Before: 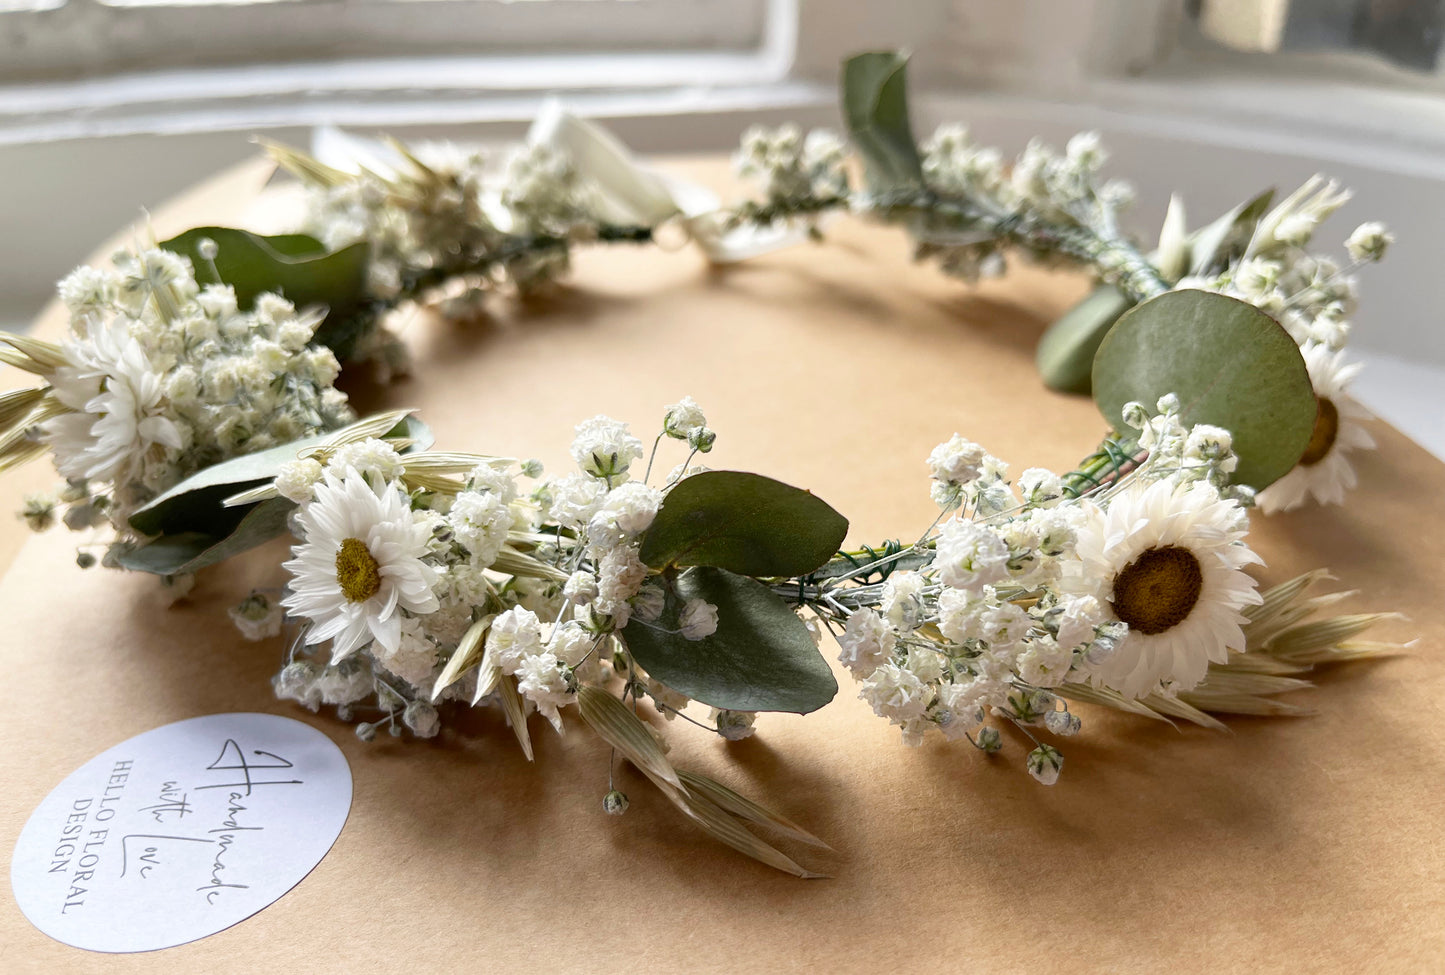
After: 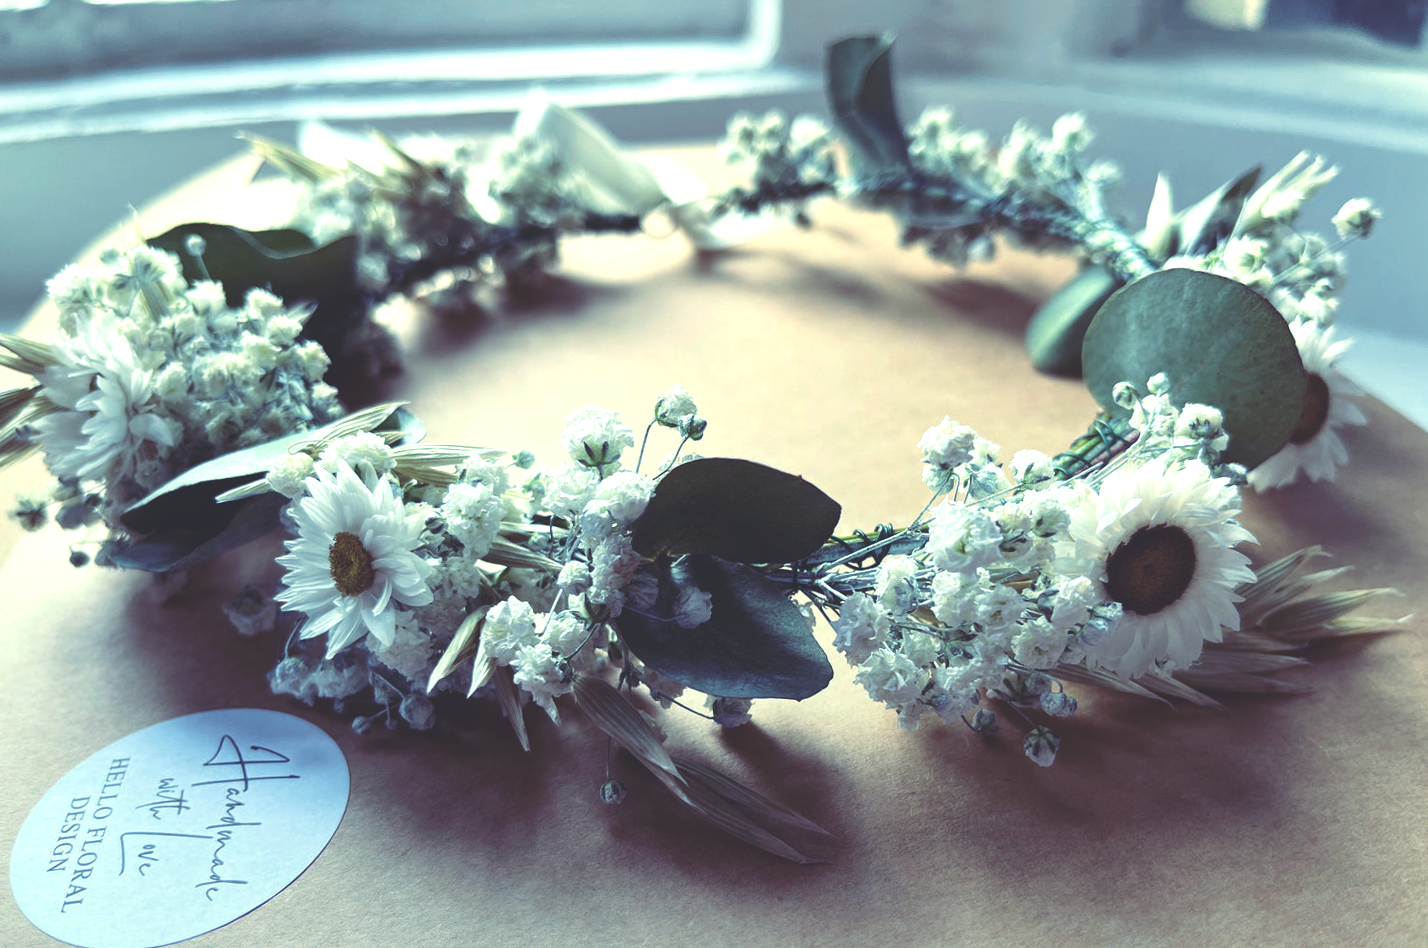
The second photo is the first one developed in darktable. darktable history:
rotate and perspective: rotation -1°, crop left 0.011, crop right 0.989, crop top 0.025, crop bottom 0.975
graduated density: rotation -180°, offset 27.42
crop: bottom 0.071%
tone equalizer: -8 EV -0.417 EV, -7 EV -0.389 EV, -6 EV -0.333 EV, -5 EV -0.222 EV, -3 EV 0.222 EV, -2 EV 0.333 EV, -1 EV 0.389 EV, +0 EV 0.417 EV, edges refinement/feathering 500, mask exposure compensation -1.57 EV, preserve details no
rgb curve: curves: ch0 [(0, 0.186) (0.314, 0.284) (0.576, 0.466) (0.805, 0.691) (0.936, 0.886)]; ch1 [(0, 0.186) (0.314, 0.284) (0.581, 0.534) (0.771, 0.746) (0.936, 0.958)]; ch2 [(0, 0.216) (0.275, 0.39) (1, 1)], mode RGB, independent channels, compensate middle gray true, preserve colors none
